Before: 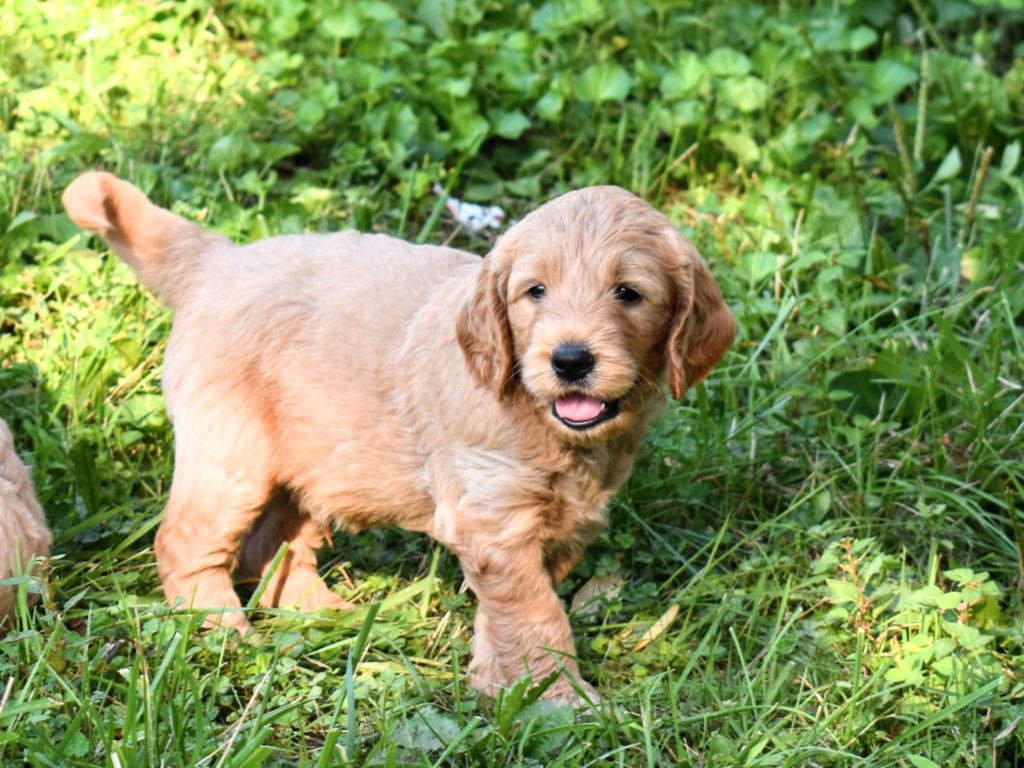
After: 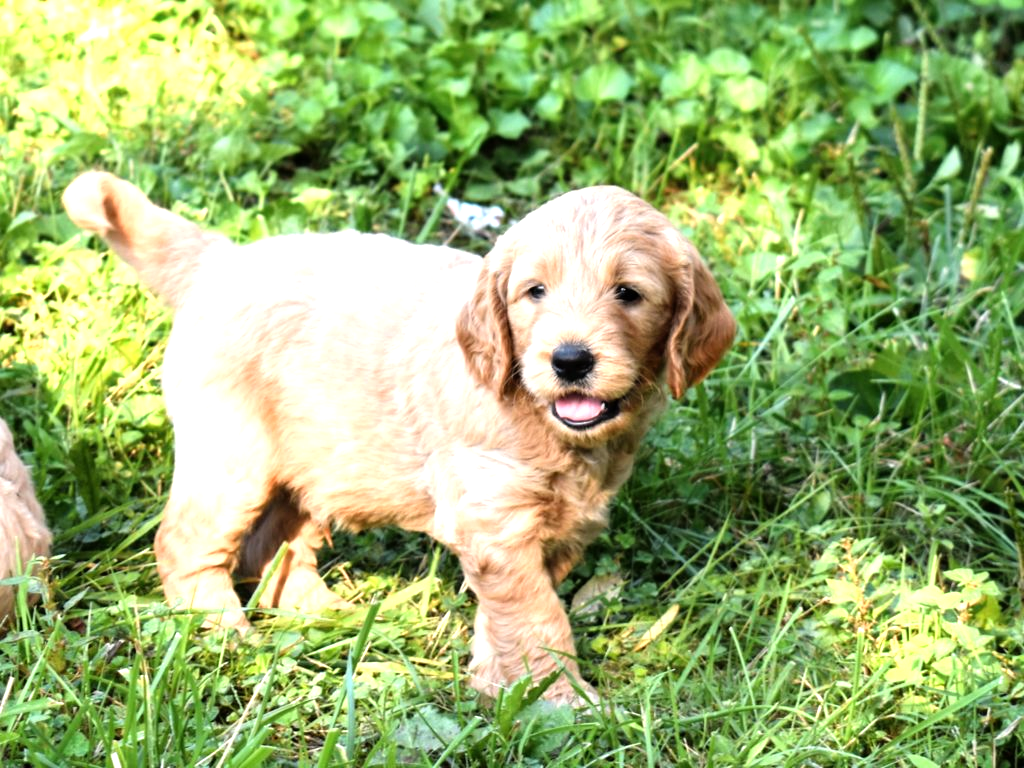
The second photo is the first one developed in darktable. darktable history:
tone equalizer: -8 EV -0.712 EV, -7 EV -0.695 EV, -6 EV -0.609 EV, -5 EV -0.407 EV, -3 EV 0.396 EV, -2 EV 0.6 EV, -1 EV 0.677 EV, +0 EV 0.746 EV
